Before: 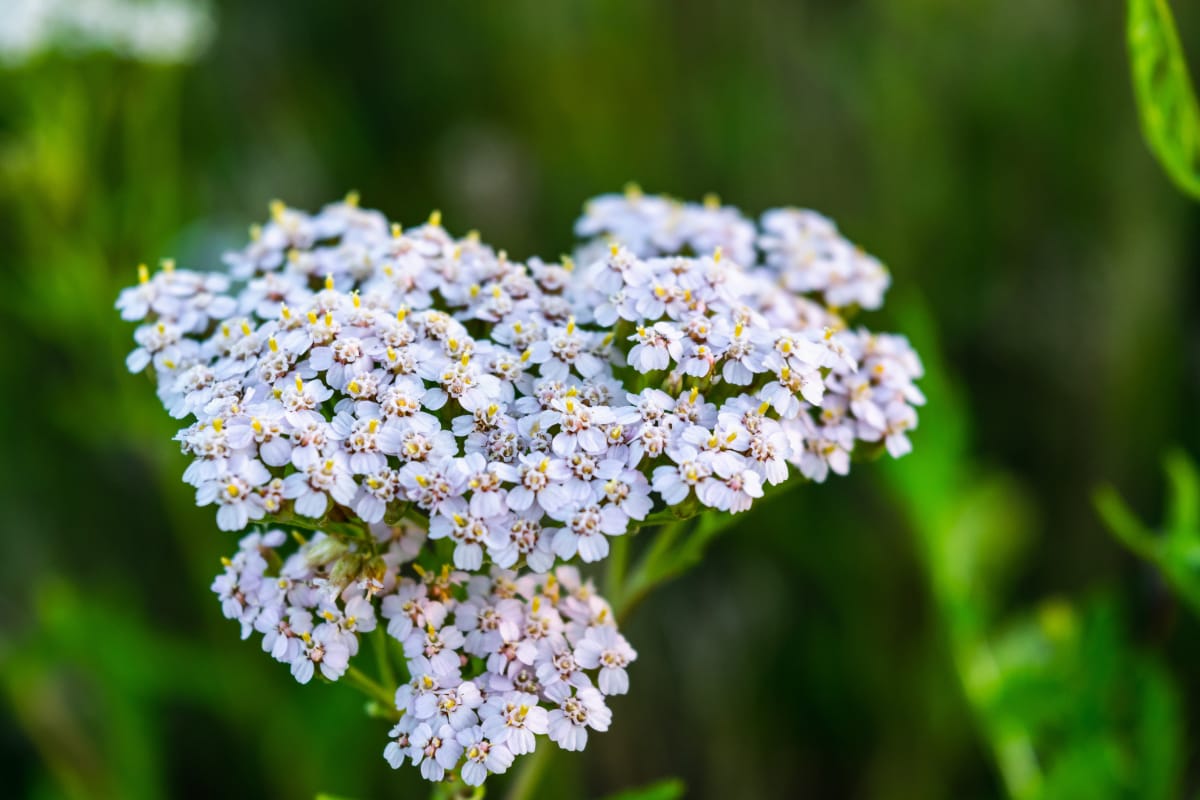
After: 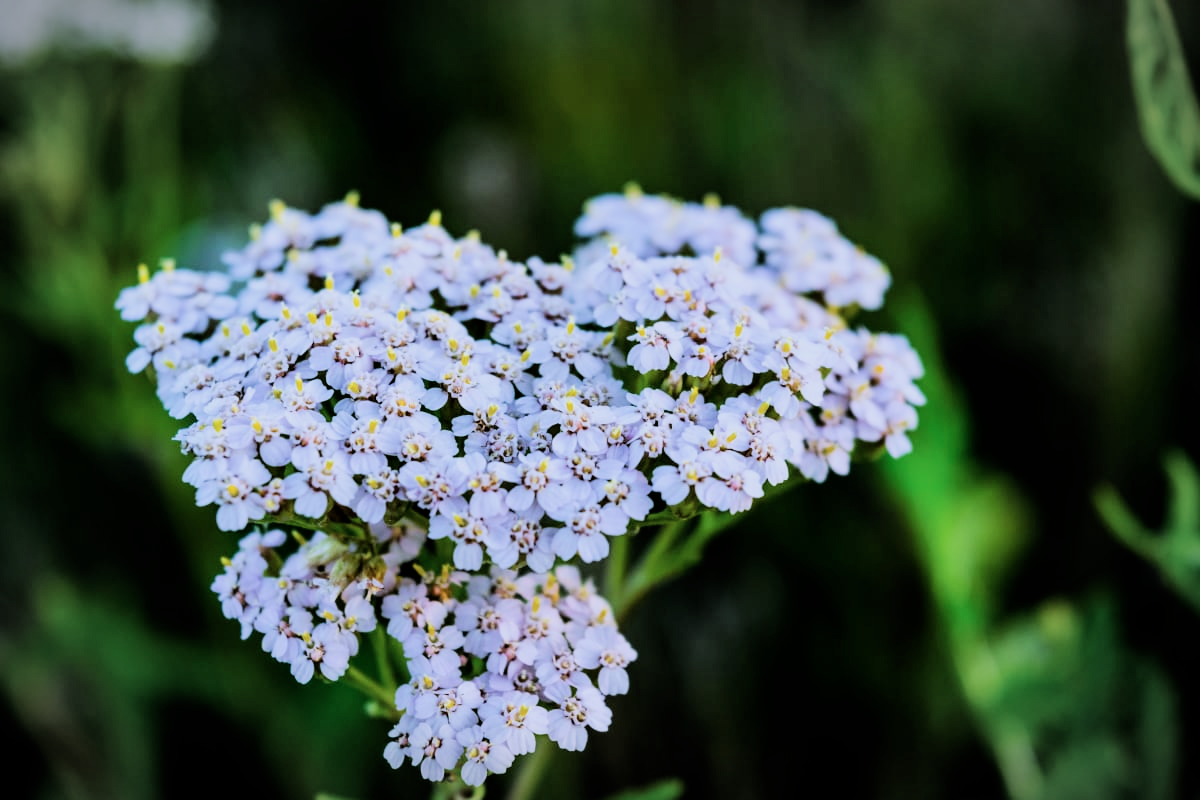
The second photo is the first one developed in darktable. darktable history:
color calibration: illuminant as shot in camera, x 0.37, y 0.382, temperature 4313.32 K
filmic rgb: black relative exposure -5 EV, hardness 2.88, contrast 1.4
white balance: red 0.986, blue 1.01
vignetting: automatic ratio true
